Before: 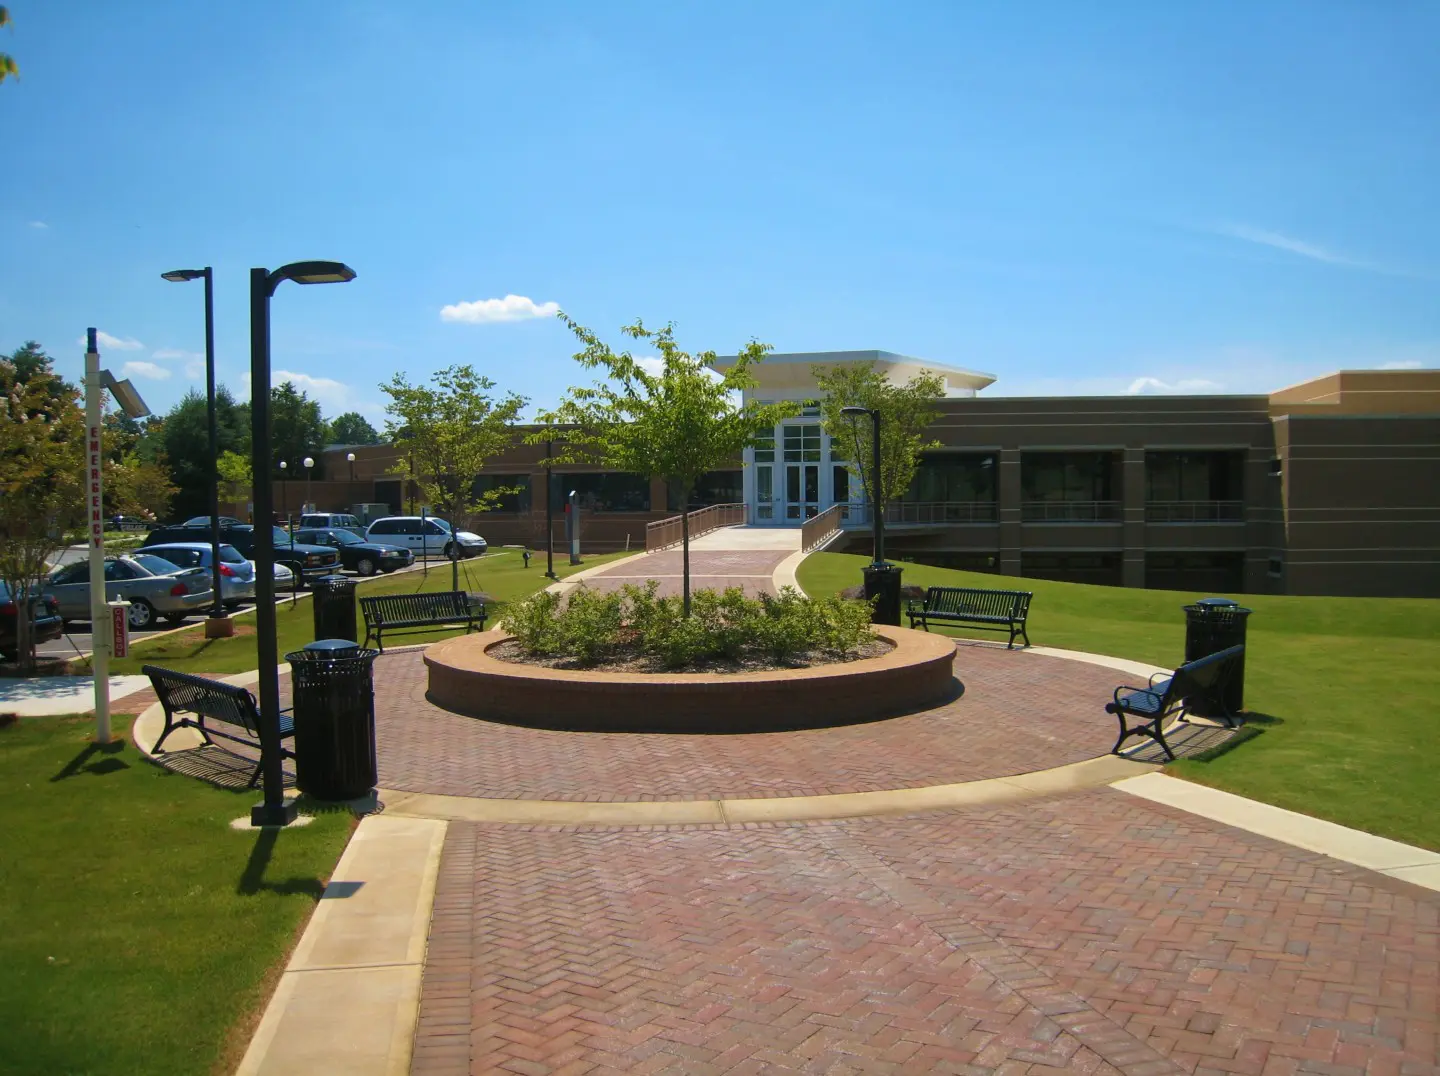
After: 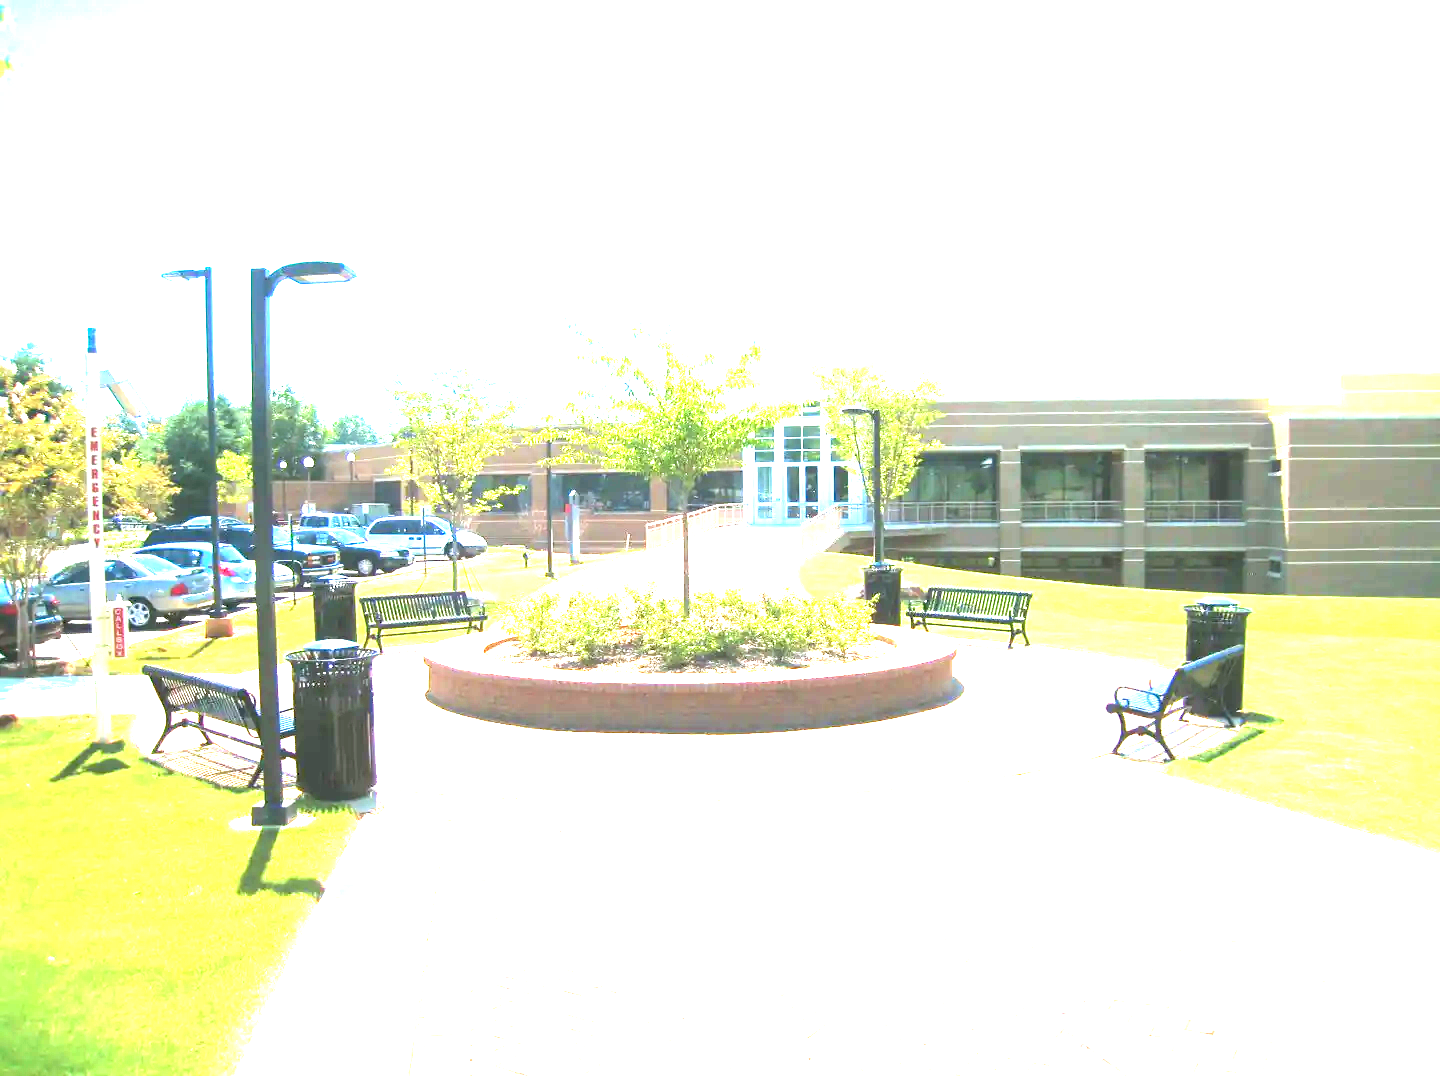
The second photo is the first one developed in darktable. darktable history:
exposure: black level correction 0, exposure 4.055 EV, compensate exposure bias true, compensate highlight preservation false
color correction: highlights a* -0.154, highlights b* -5.48, shadows a* -0.126, shadows b* -0.096
